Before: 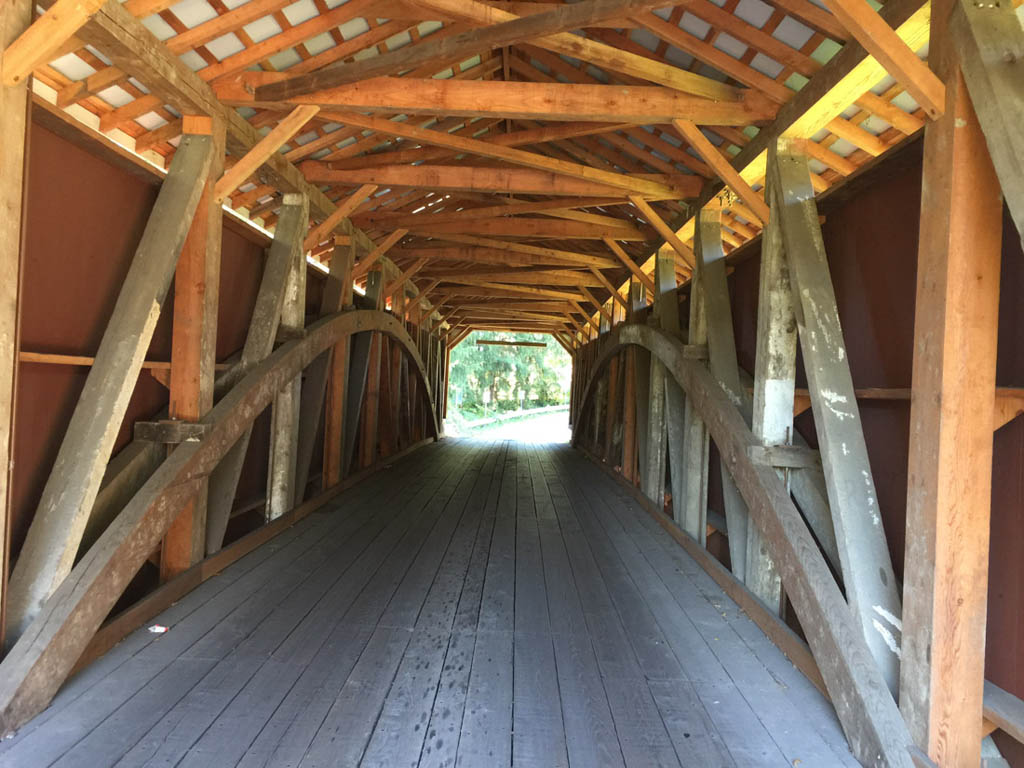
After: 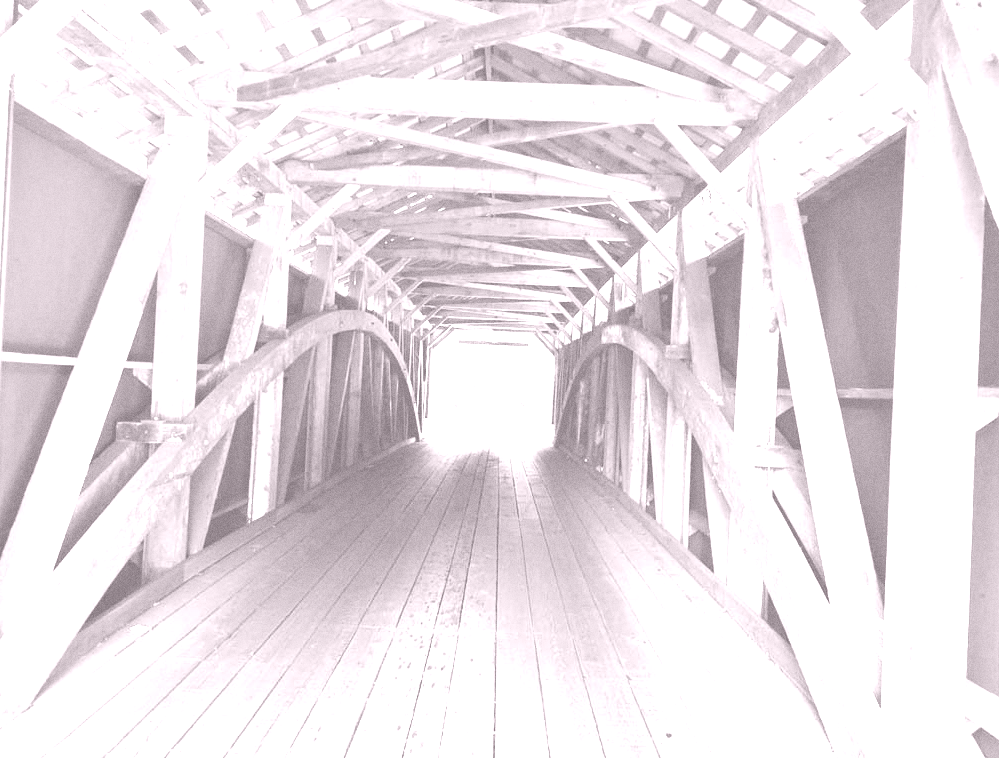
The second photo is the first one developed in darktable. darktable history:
tone curve: curves: ch0 [(0, 0.023) (0.087, 0.065) (0.184, 0.168) (0.45, 0.54) (0.57, 0.683) (0.722, 0.825) (0.877, 0.948) (1, 1)]; ch1 [(0, 0) (0.388, 0.369) (0.44, 0.44) (0.489, 0.481) (0.534, 0.528) (0.657, 0.655) (1, 1)]; ch2 [(0, 0) (0.353, 0.317) (0.408, 0.427) (0.472, 0.46) (0.5, 0.488) (0.537, 0.518) (0.576, 0.592) (0.625, 0.631) (1, 1)], color space Lab, independent channels, preserve colors none
color contrast: green-magenta contrast 1.12, blue-yellow contrast 1.95, unbound 0
white balance: red 0.766, blue 1.537
exposure: exposure 0.669 EV, compensate highlight preservation false
crop and rotate: left 1.774%, right 0.633%, bottom 1.28%
shadows and highlights: shadows 43.71, white point adjustment -1.46, soften with gaussian
colorize: hue 25.2°, saturation 83%, source mix 82%, lightness 79%, version 1
grain: coarseness 0.47 ISO
